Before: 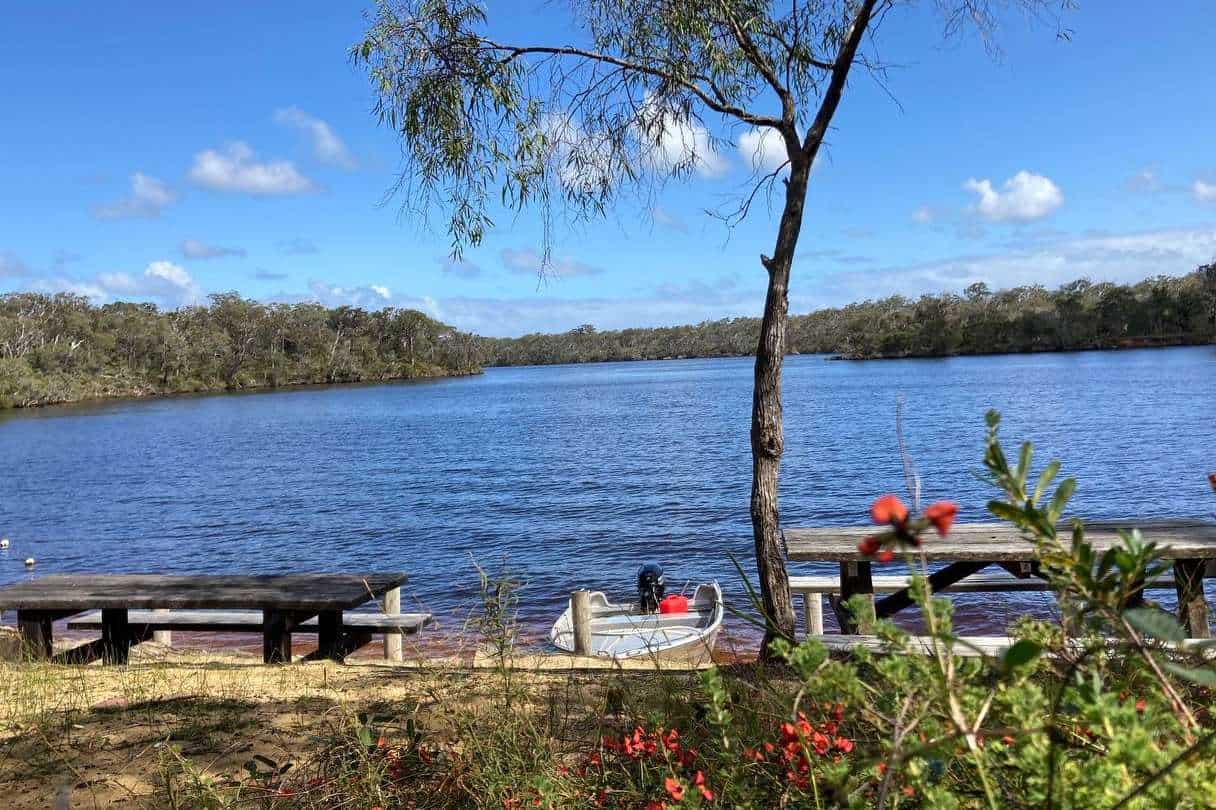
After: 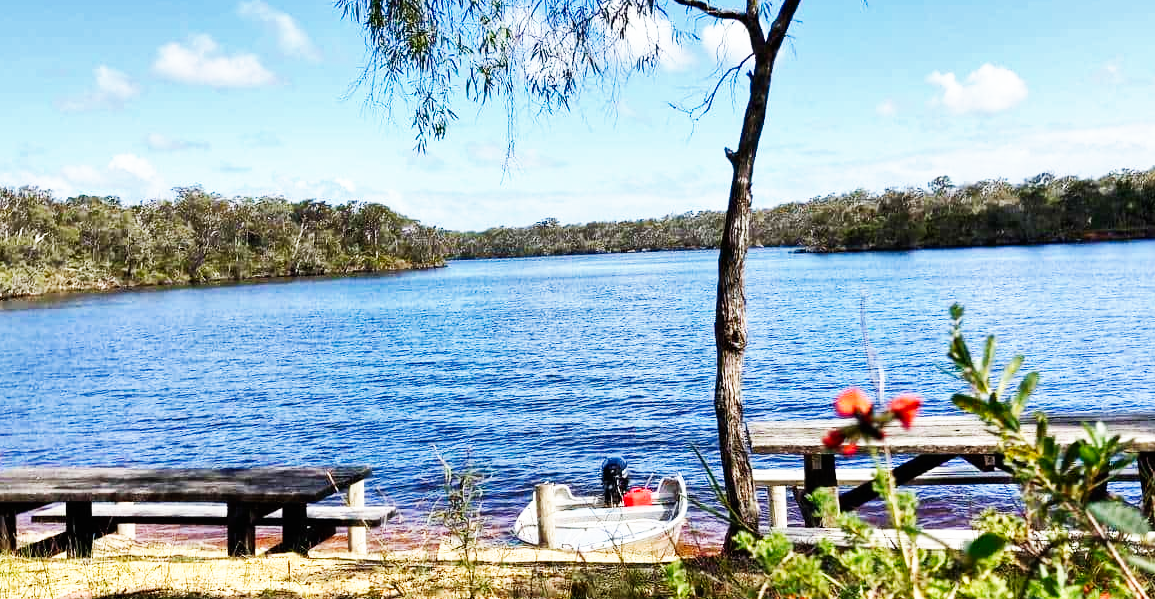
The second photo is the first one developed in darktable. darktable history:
base curve: curves: ch0 [(0, 0) (0.007, 0.004) (0.027, 0.03) (0.046, 0.07) (0.207, 0.54) (0.442, 0.872) (0.673, 0.972) (1, 1)], preserve colors none
crop and rotate: left 2.991%, top 13.302%, right 1.981%, bottom 12.636%
shadows and highlights: shadows 22.7, highlights -48.71, soften with gaussian
